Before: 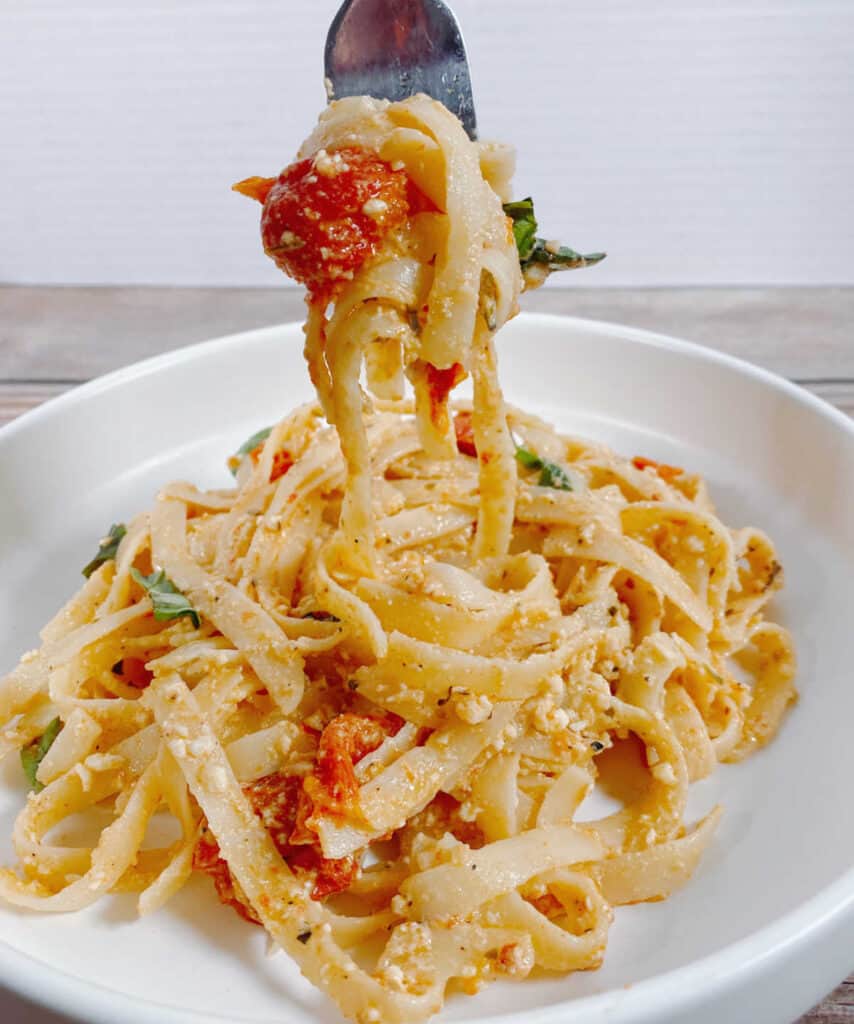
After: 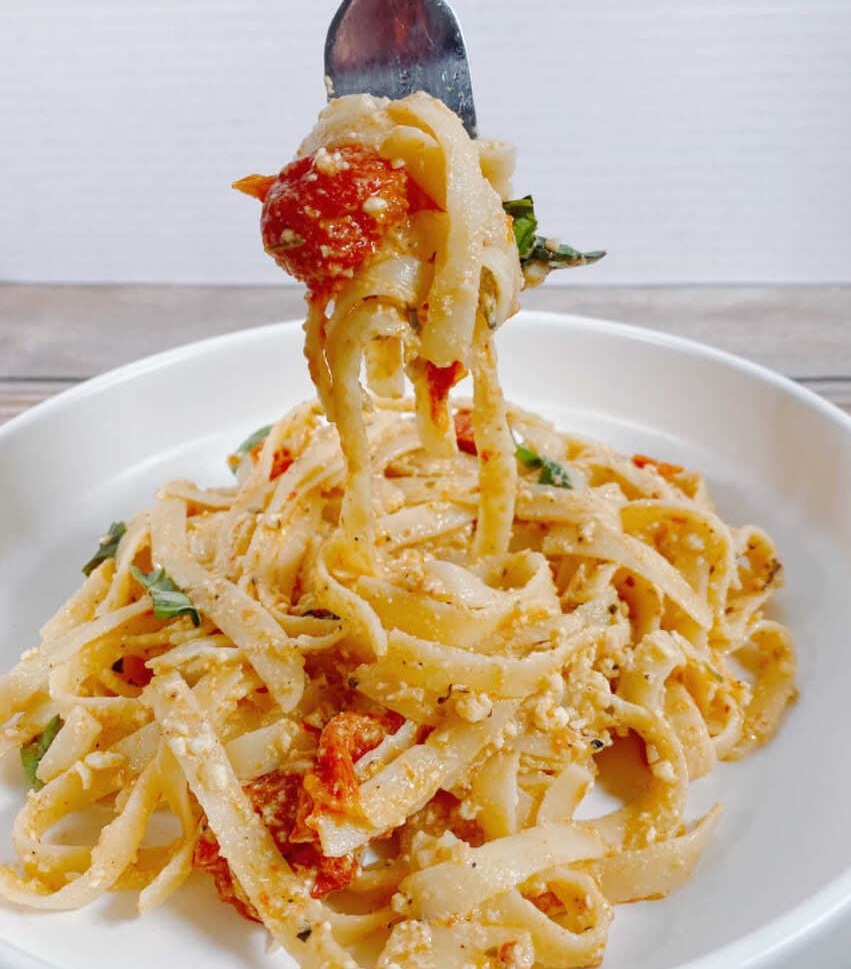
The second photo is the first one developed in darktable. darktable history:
crop: top 0.283%, right 0.263%, bottom 5.065%
